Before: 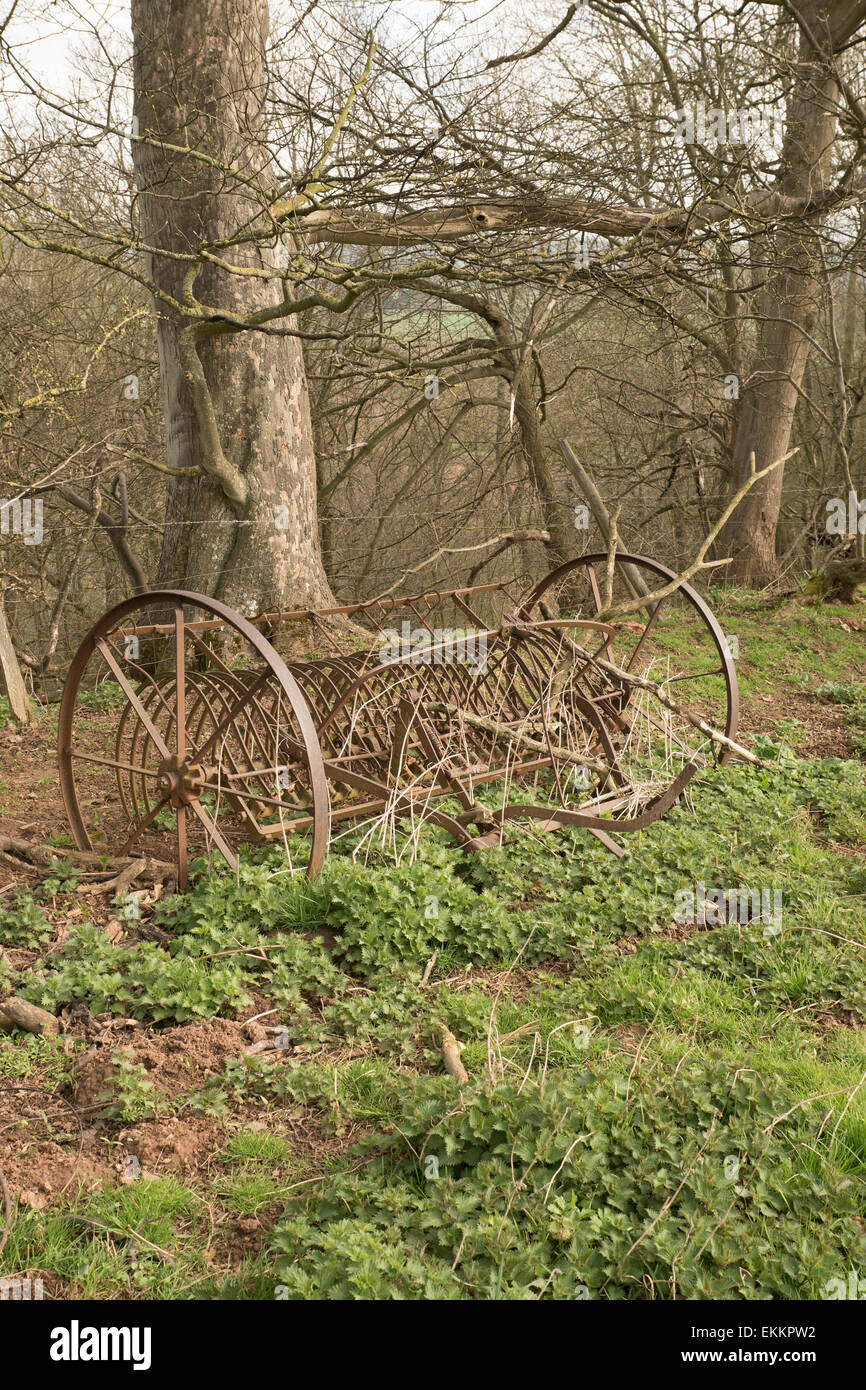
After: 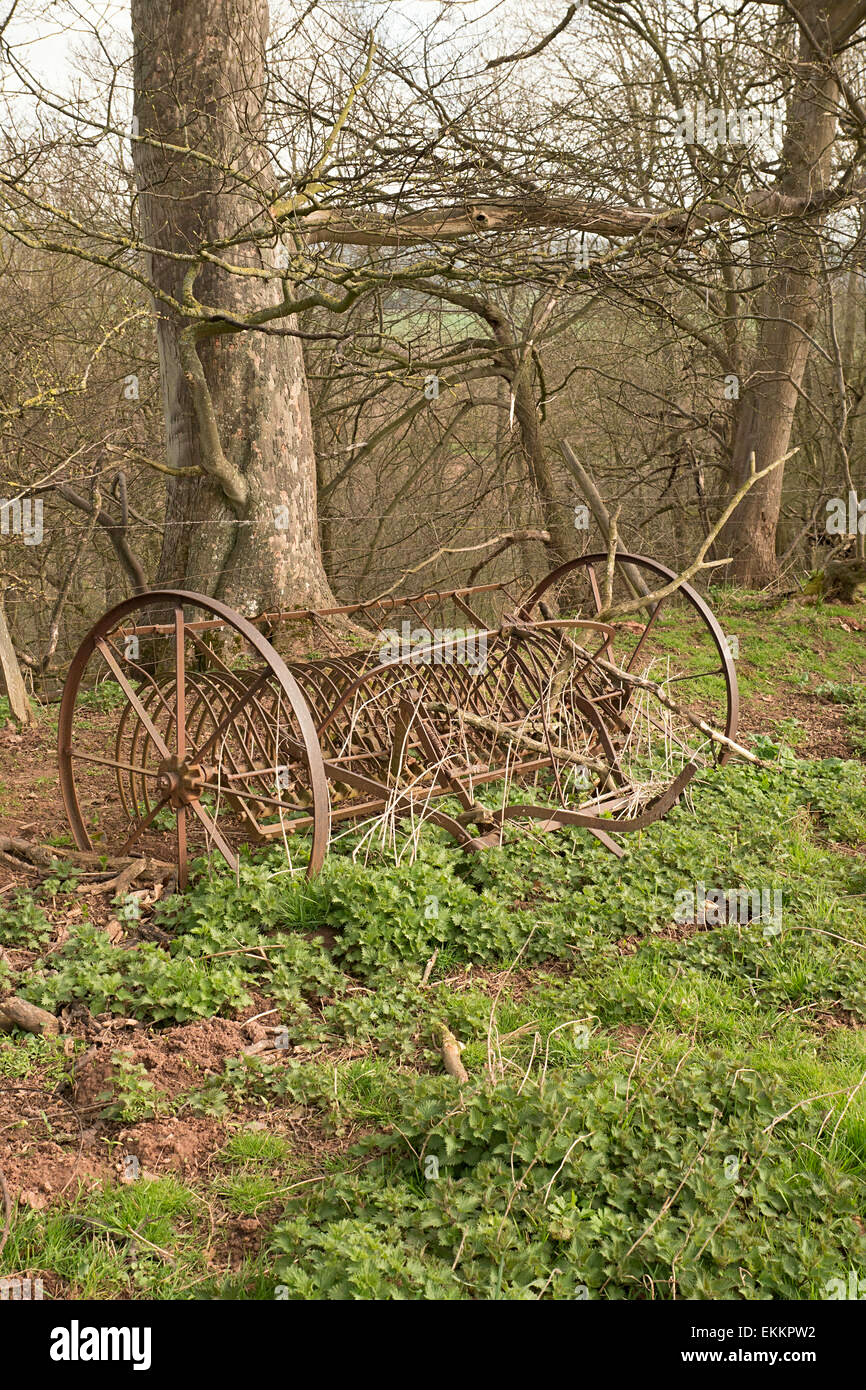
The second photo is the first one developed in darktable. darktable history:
color calibration: output R [0.946, 0.065, -0.013, 0], output G [-0.246, 1.264, -0.017, 0], output B [0.046, -0.098, 1.05, 0], illuminant custom, x 0.344, y 0.359, temperature 5045.54 K
sharpen: amount 0.2
